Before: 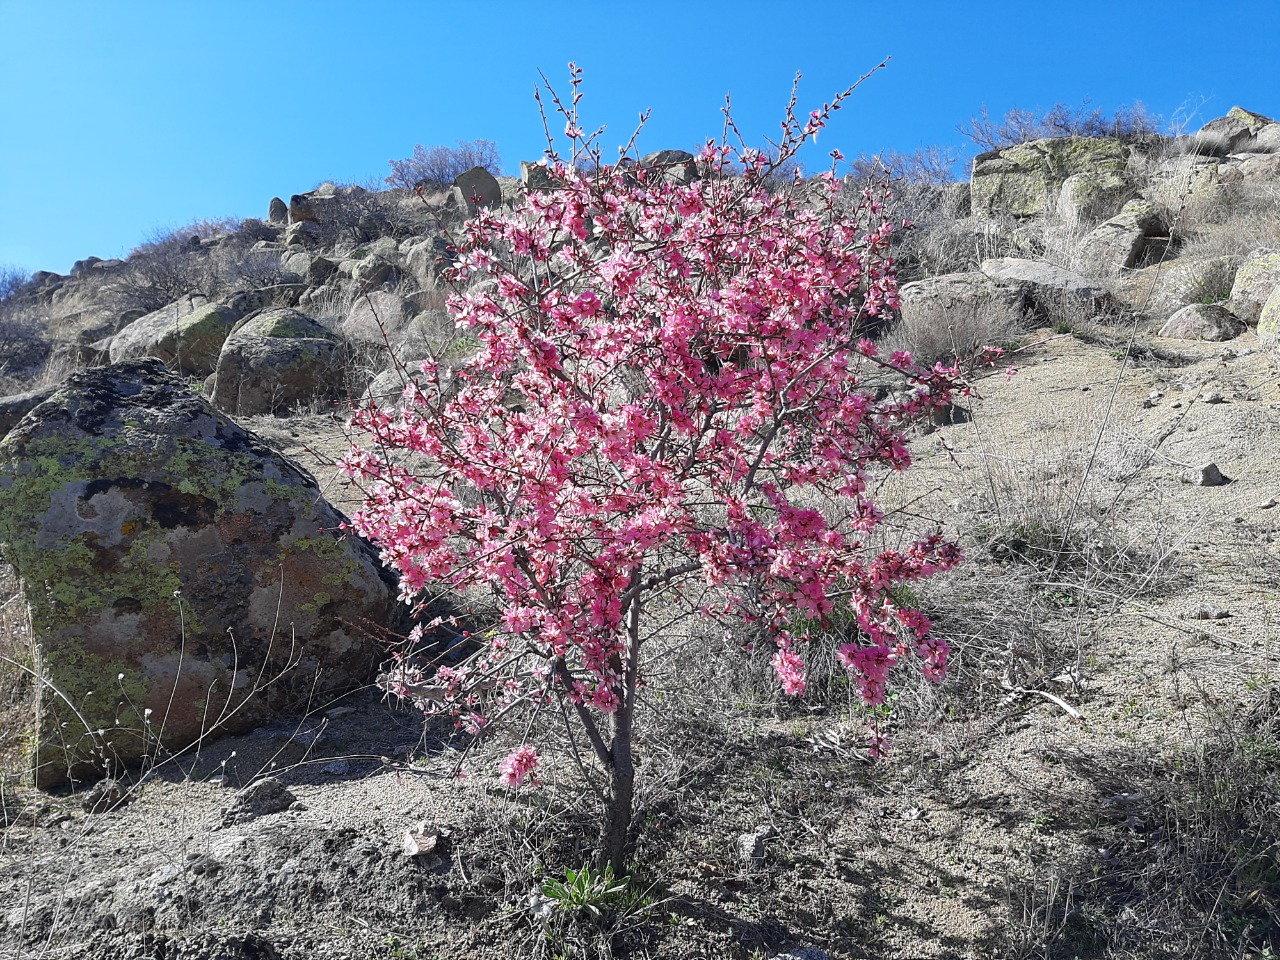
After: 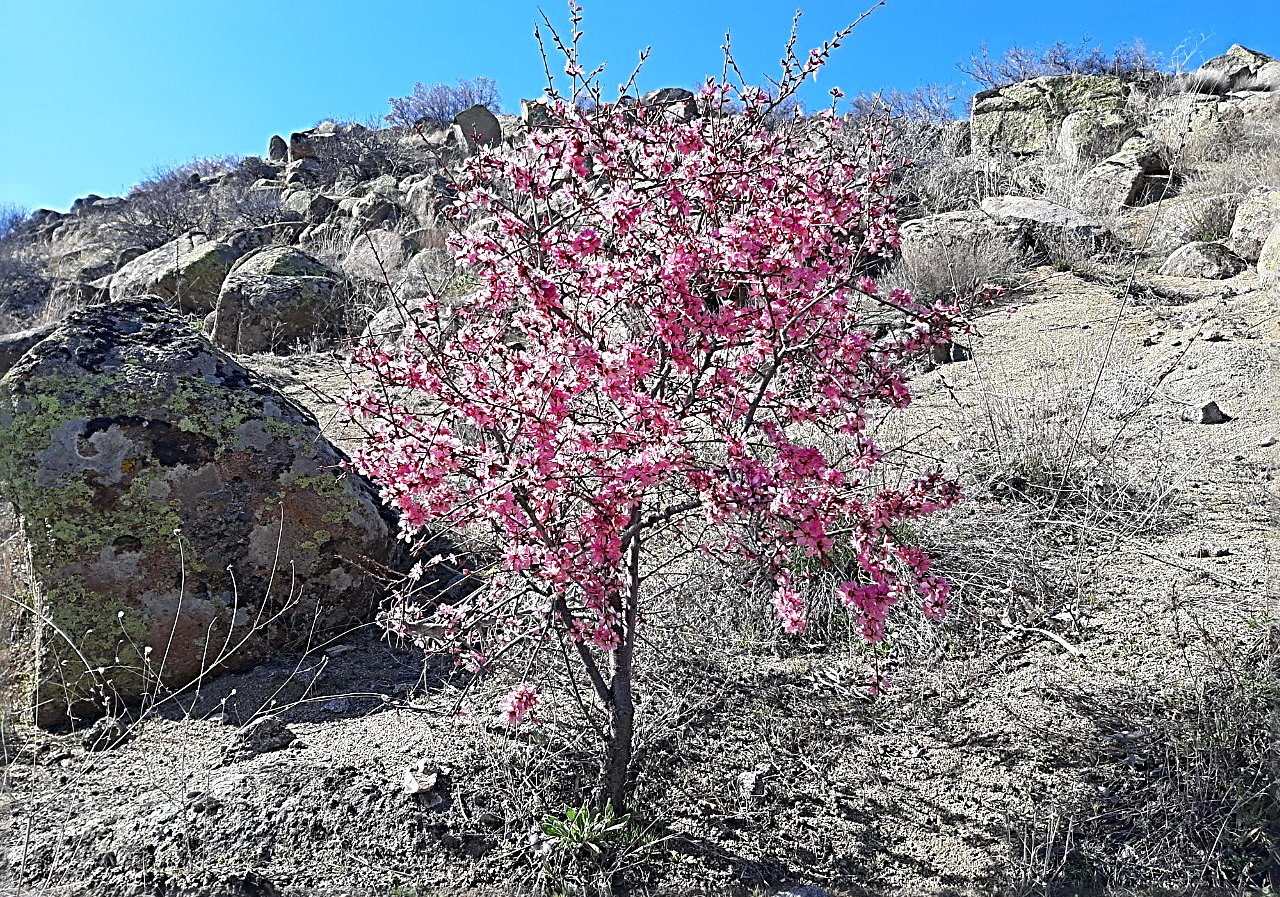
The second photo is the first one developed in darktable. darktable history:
tone equalizer: on, module defaults
sharpen: radius 3.665, amount 0.932
crop and rotate: top 6.516%
exposure: exposure 0.202 EV, compensate exposure bias true, compensate highlight preservation false
